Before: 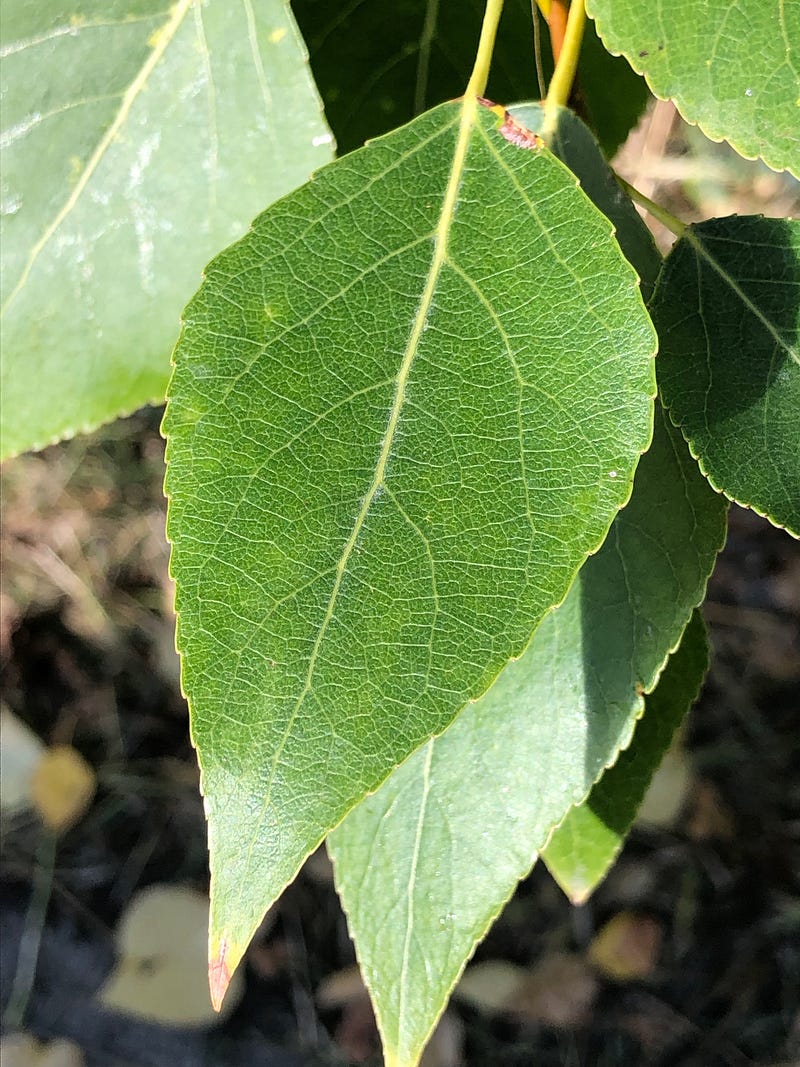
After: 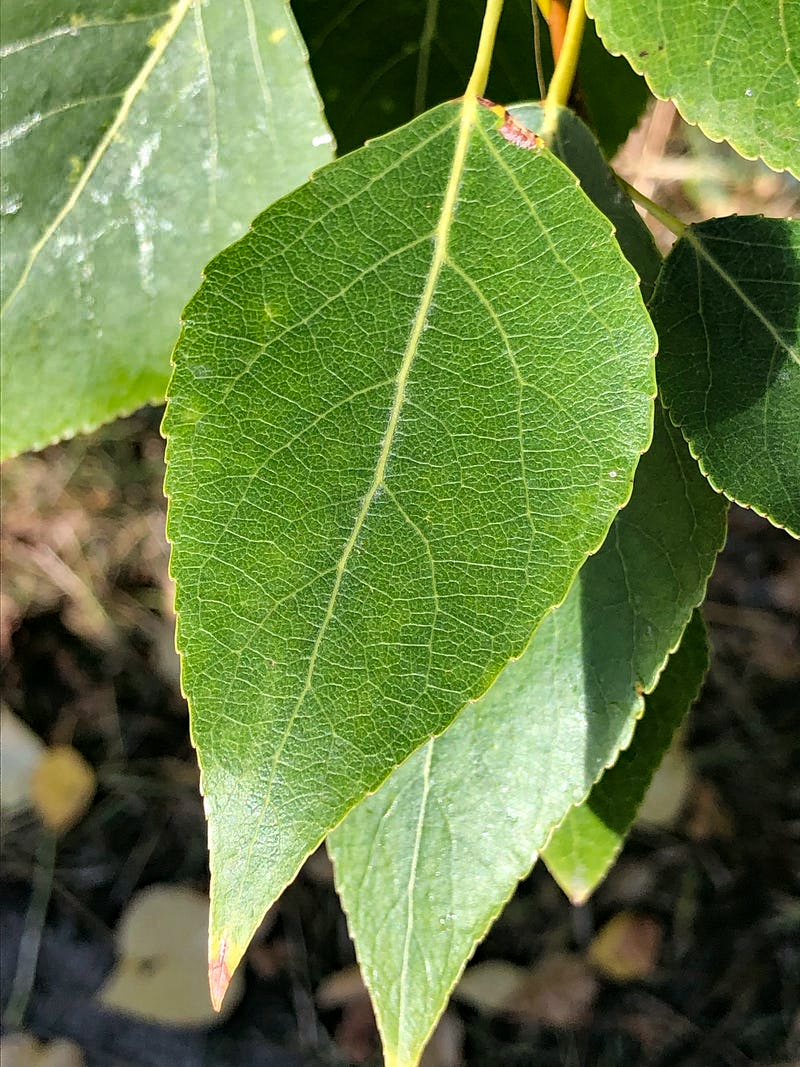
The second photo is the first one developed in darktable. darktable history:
haze removal: compatibility mode true, adaptive false
shadows and highlights: shadows 24.5, highlights -78.15, soften with gaussian
color balance: mode lift, gamma, gain (sRGB), lift [1, 0.99, 1.01, 0.992], gamma [1, 1.037, 0.974, 0.963]
